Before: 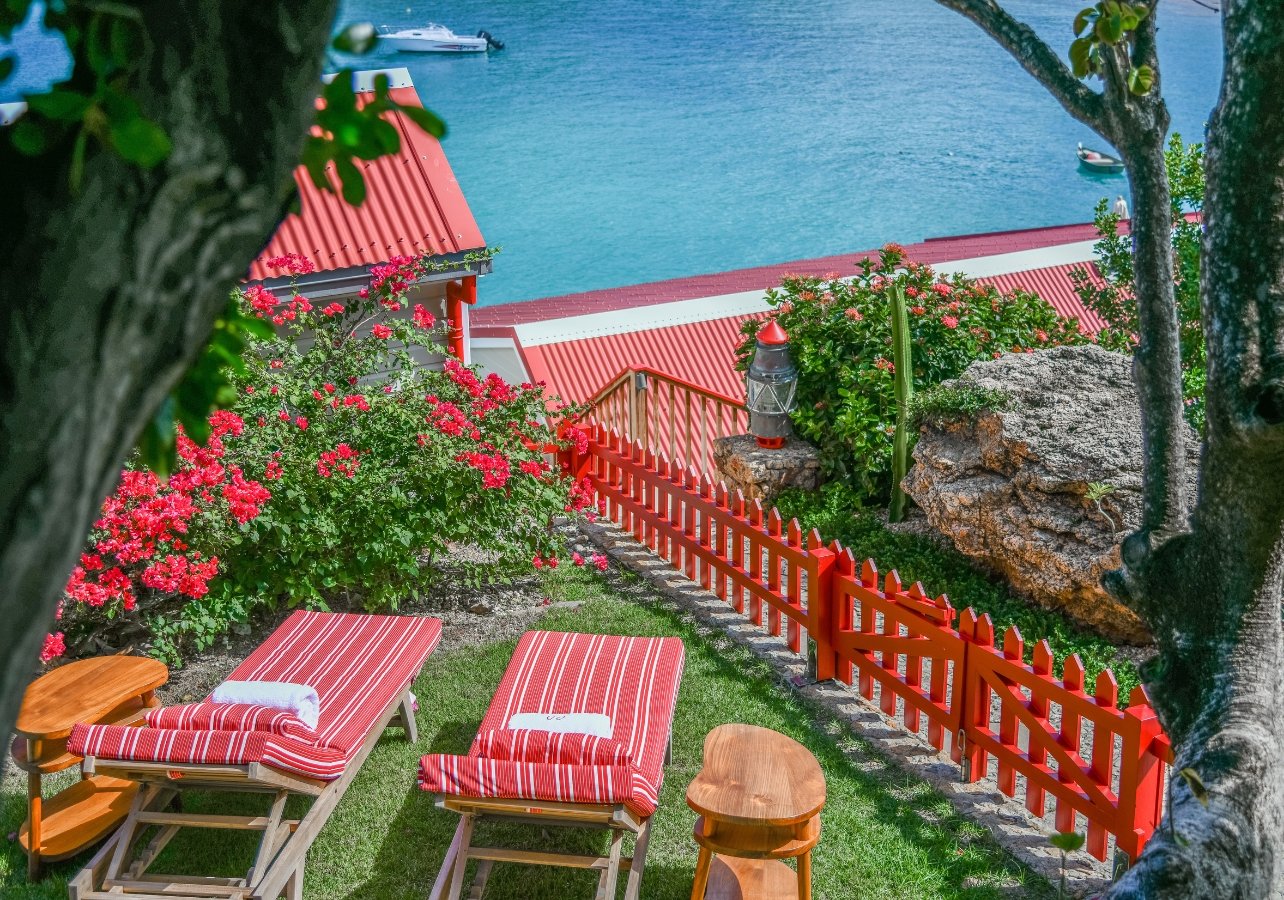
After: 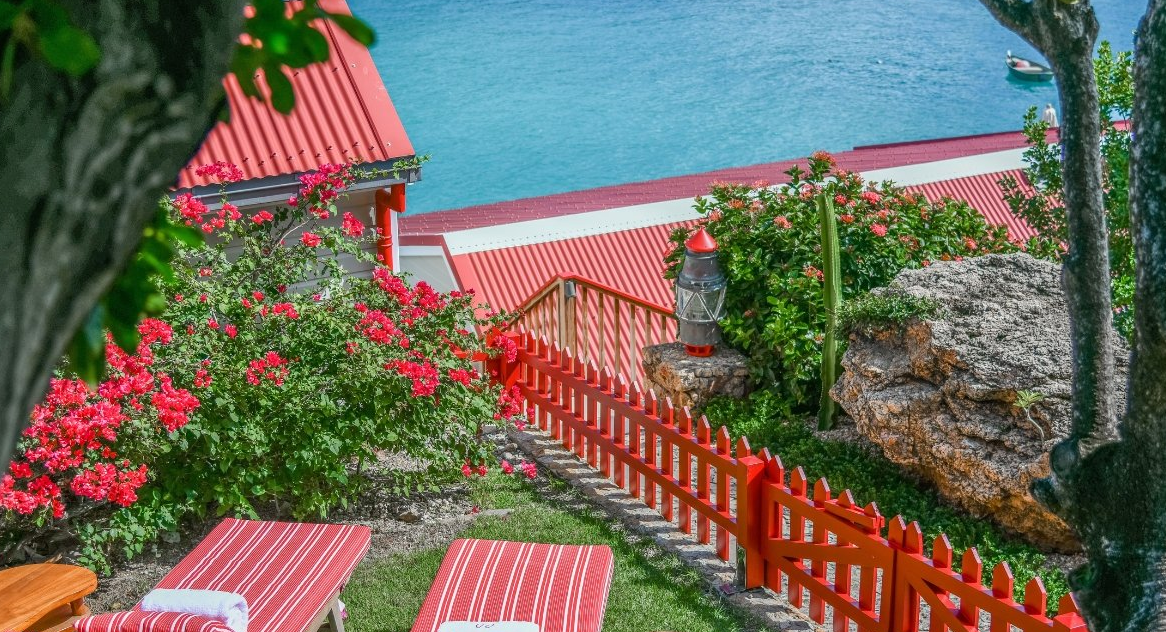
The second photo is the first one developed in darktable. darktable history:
crop: left 5.596%, top 10.314%, right 3.534%, bottom 19.395%
white balance: red 1, blue 1
